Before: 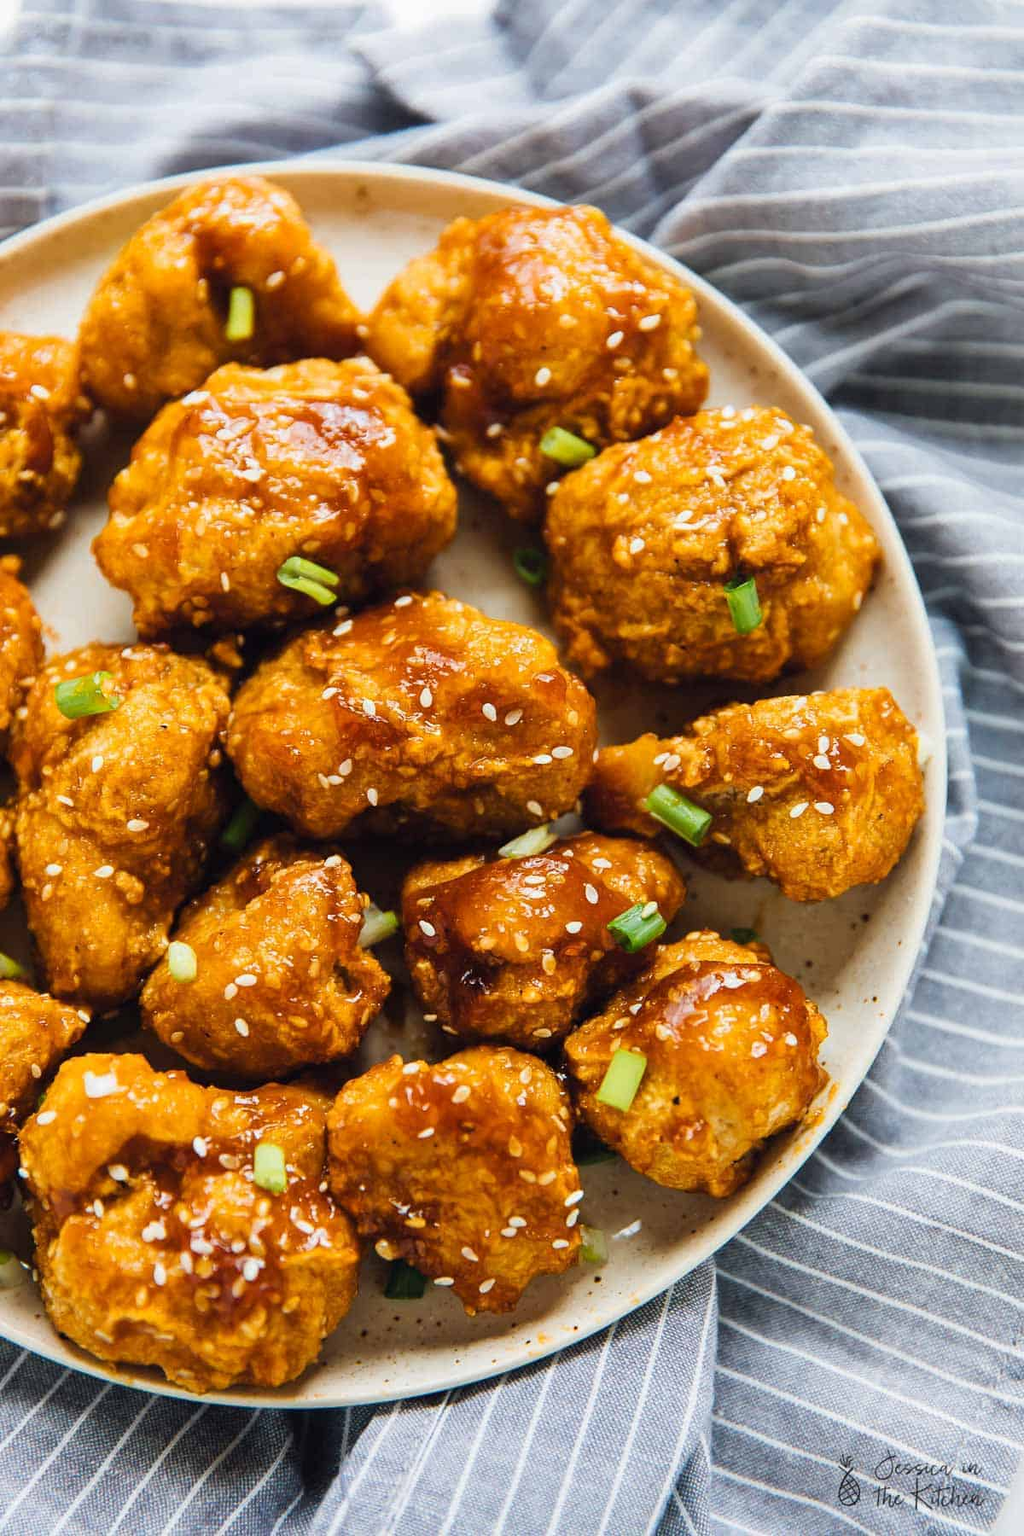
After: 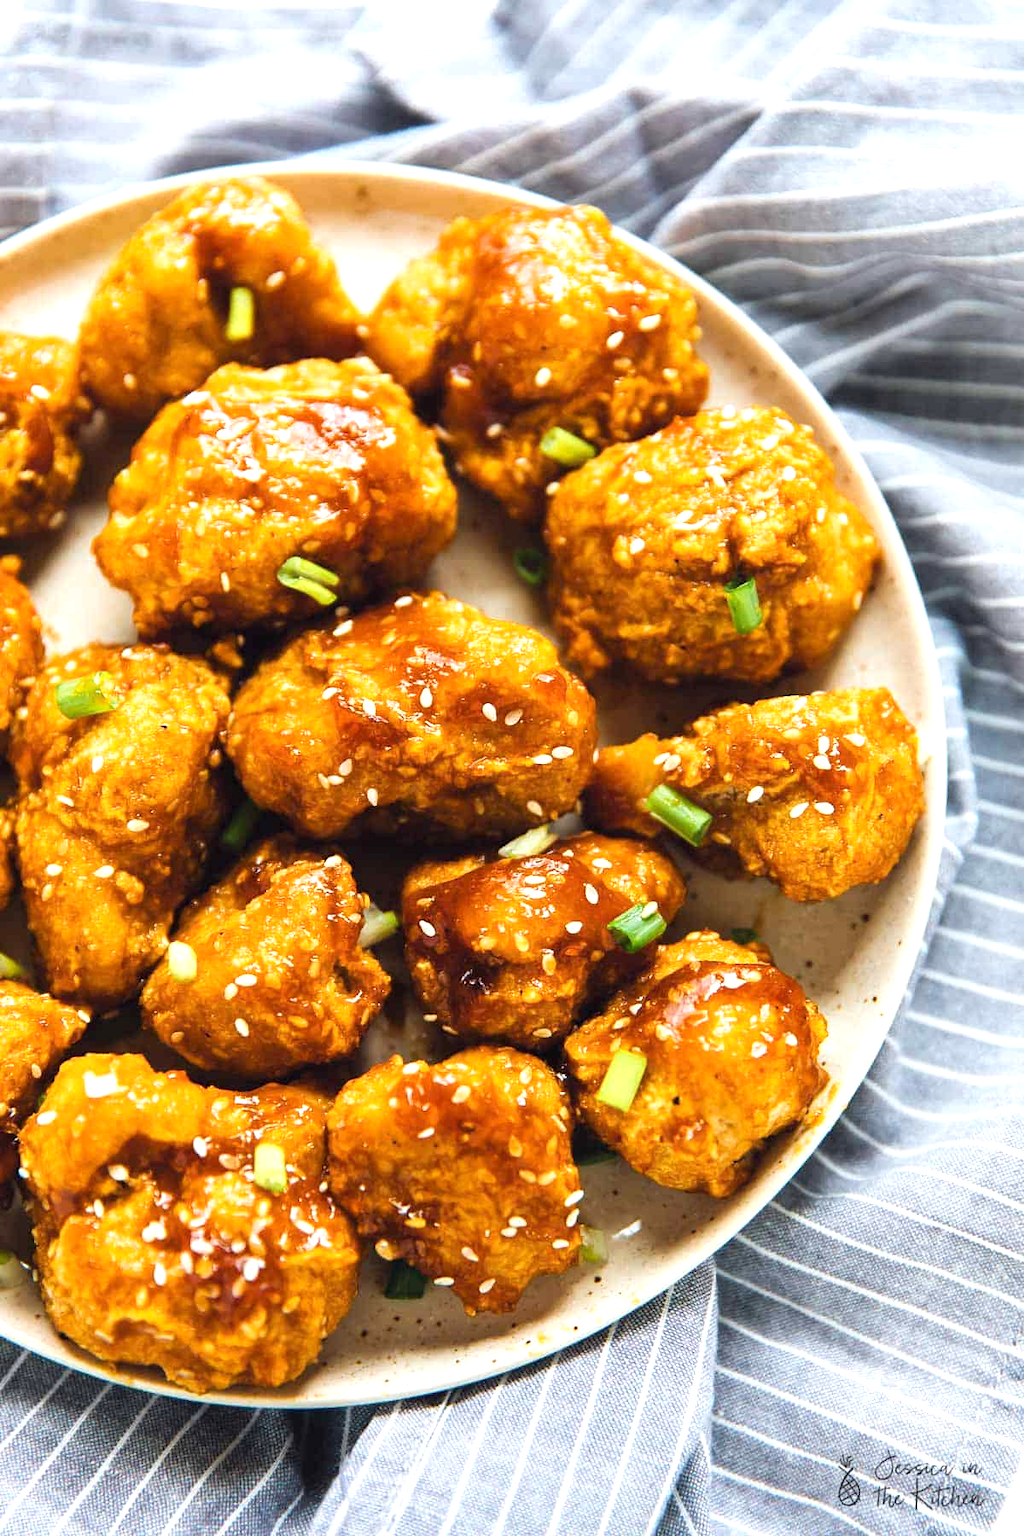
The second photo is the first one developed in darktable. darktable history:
exposure: exposure 0.603 EV, compensate highlight preservation false
